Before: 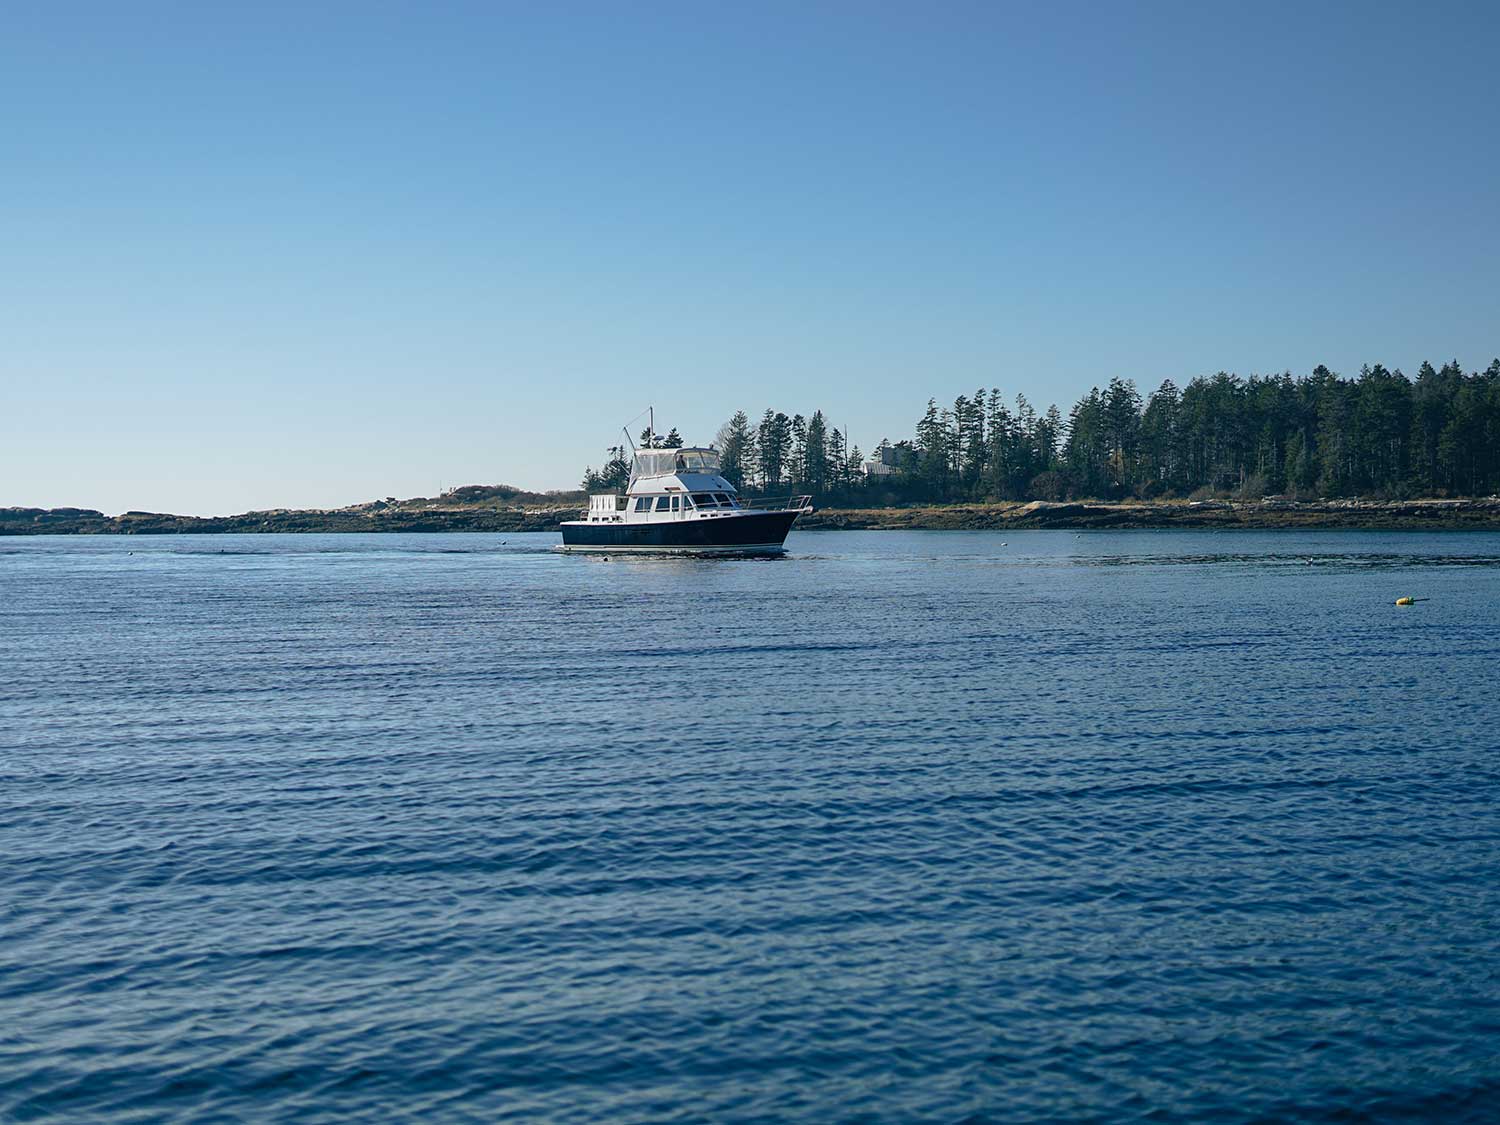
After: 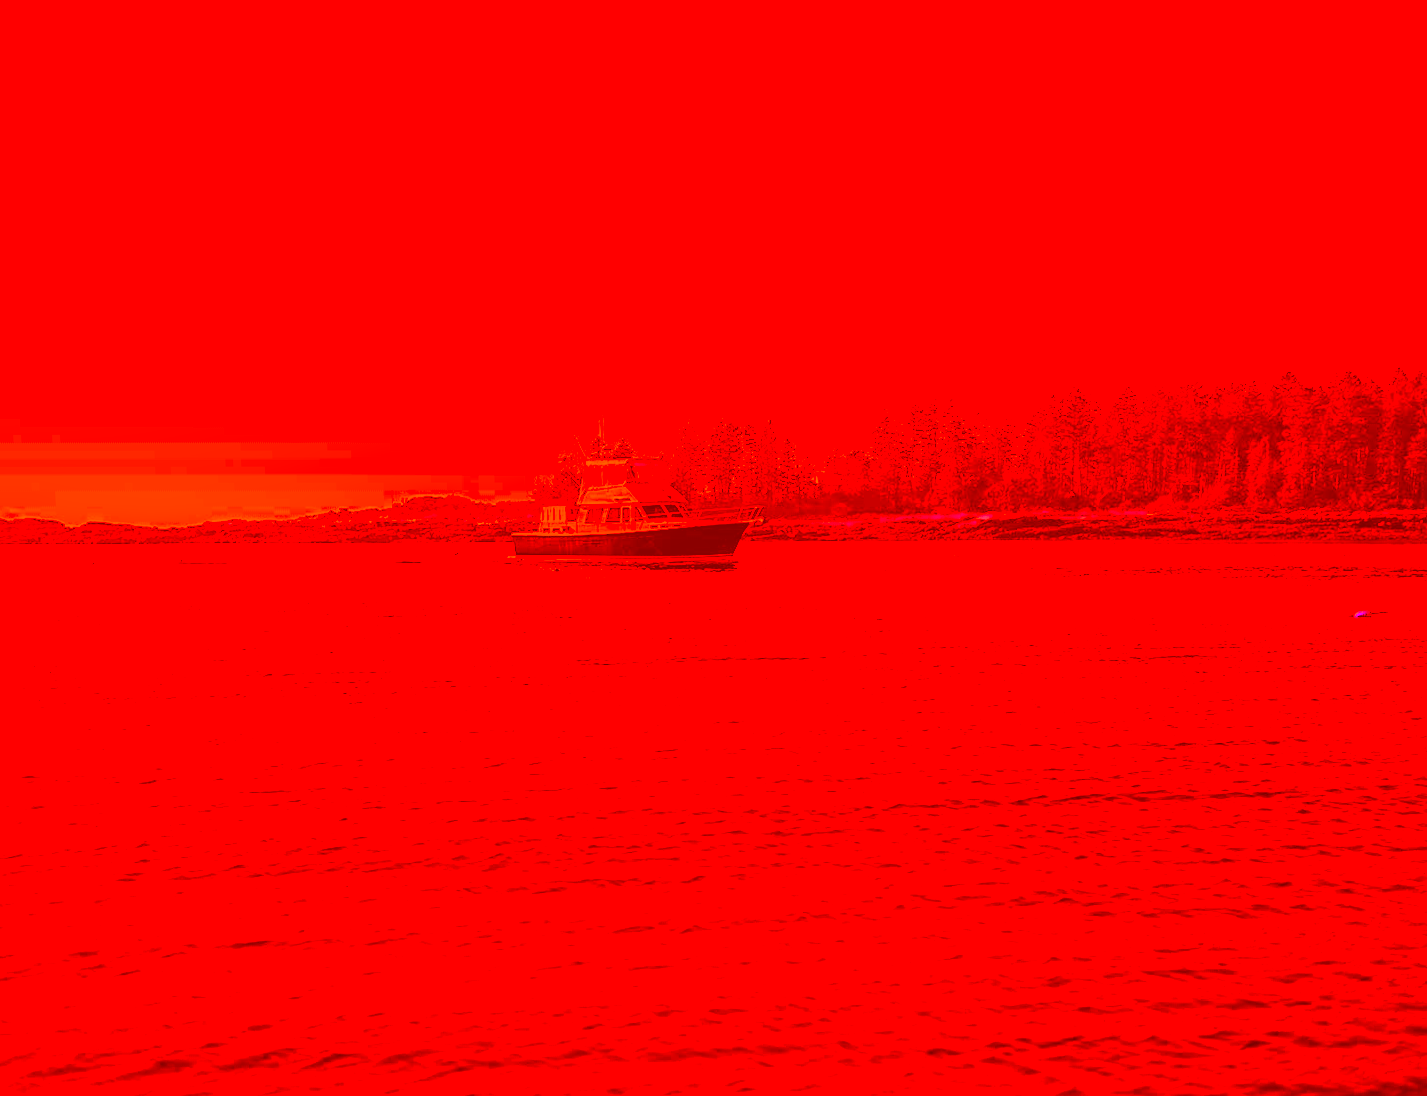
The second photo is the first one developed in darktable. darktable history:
base curve: curves: ch0 [(0, 0) (0.005, 0.002) (0.15, 0.3) (0.4, 0.7) (0.75, 0.95) (1, 1)], preserve colors none
exposure: exposure -0.05 EV
local contrast: detail 110%
color correction: highlights a* -39.68, highlights b* -40, shadows a* -40, shadows b* -40, saturation -3
rotate and perspective: rotation 0.074°, lens shift (vertical) 0.096, lens shift (horizontal) -0.041, crop left 0.043, crop right 0.952, crop top 0.024, crop bottom 0.979
